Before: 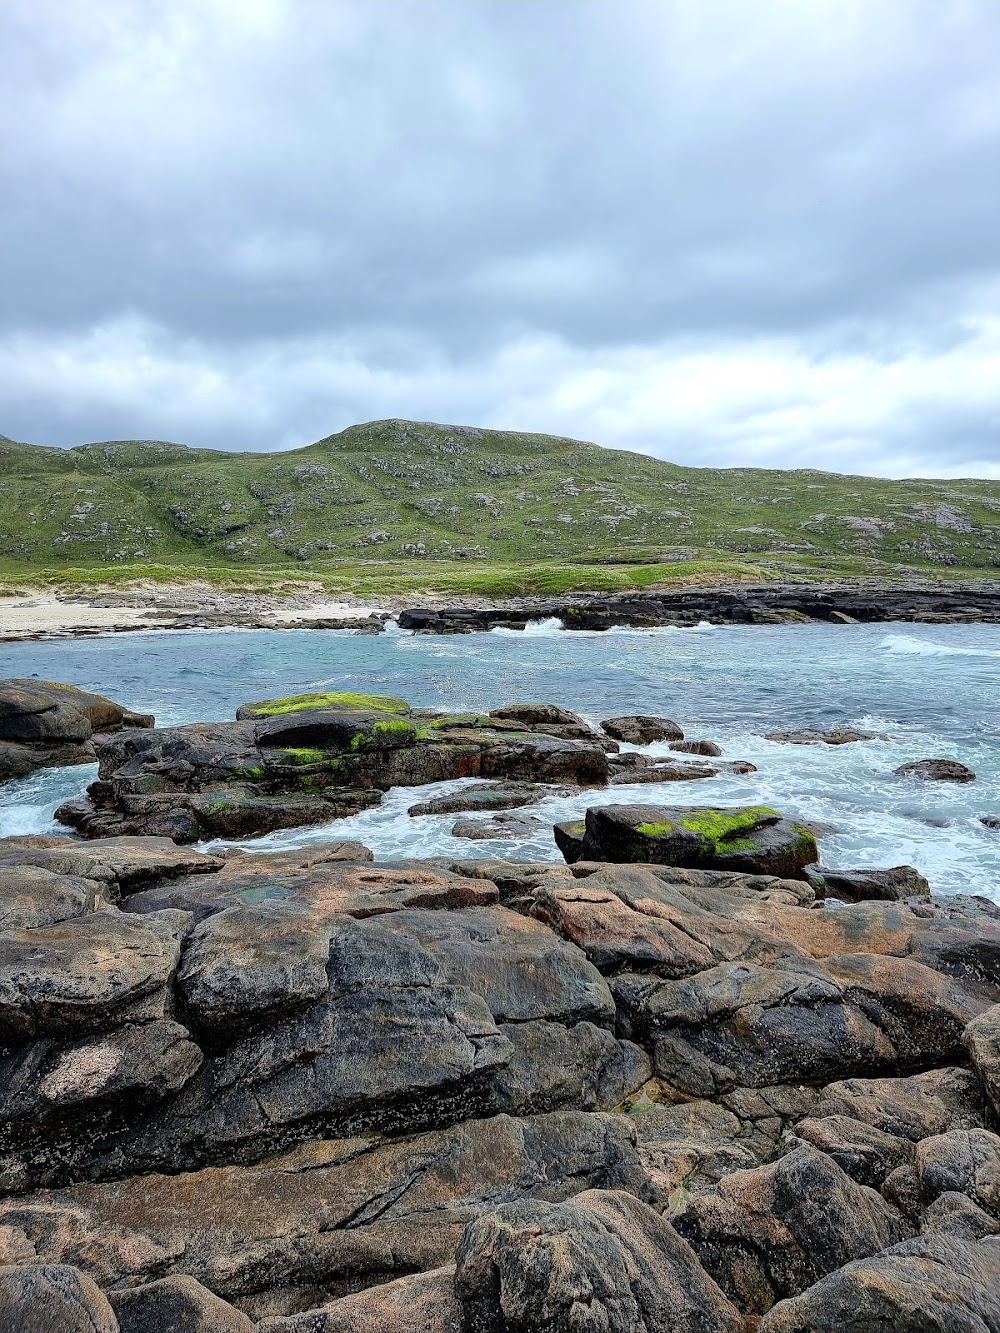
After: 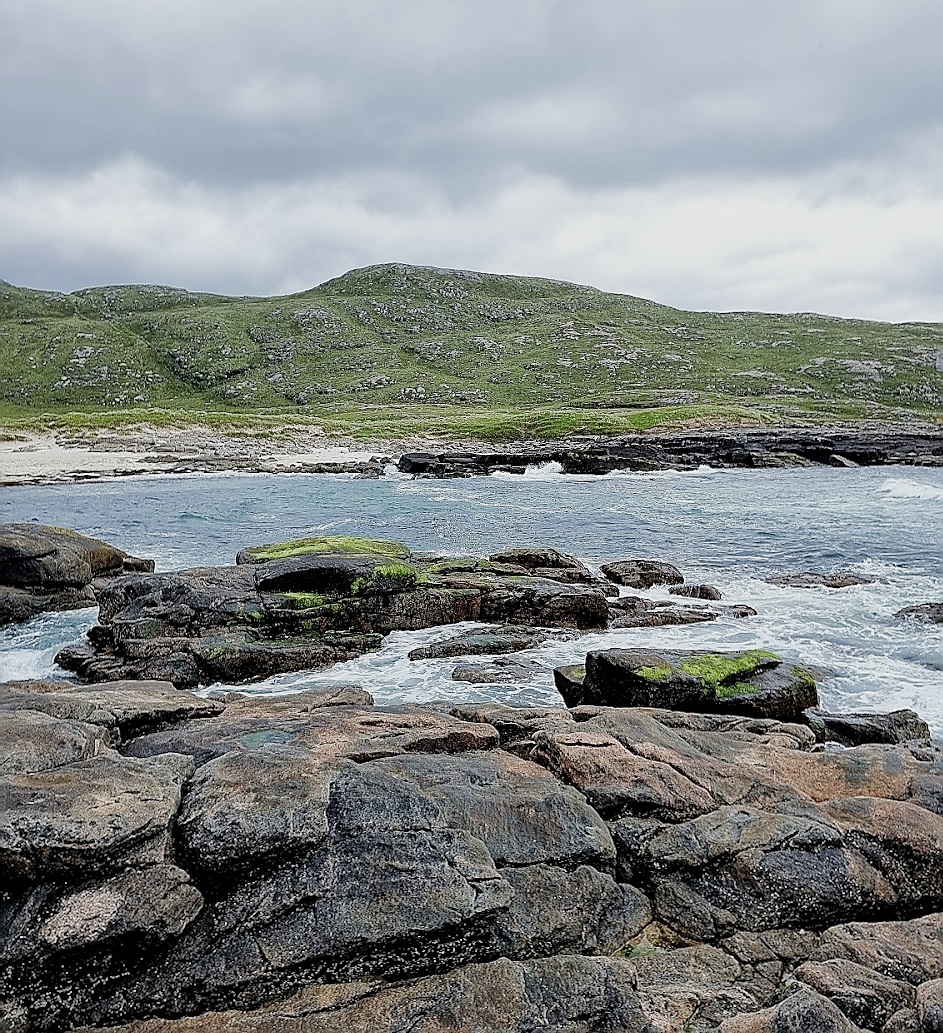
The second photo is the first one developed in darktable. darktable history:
exposure: black level correction -0.001, exposure 0.08 EV, compensate exposure bias true, compensate highlight preservation false
crop and rotate: angle 0.065°, top 11.72%, right 5.51%, bottom 10.612%
filmic rgb: black relative exposure -7.65 EV, white relative exposure 4.56 EV, hardness 3.61, preserve chrominance RGB euclidean norm (legacy), color science v4 (2020)
local contrast: highlights 104%, shadows 102%, detail 131%, midtone range 0.2
sharpen: radius 1.38, amount 1.234, threshold 0.833
